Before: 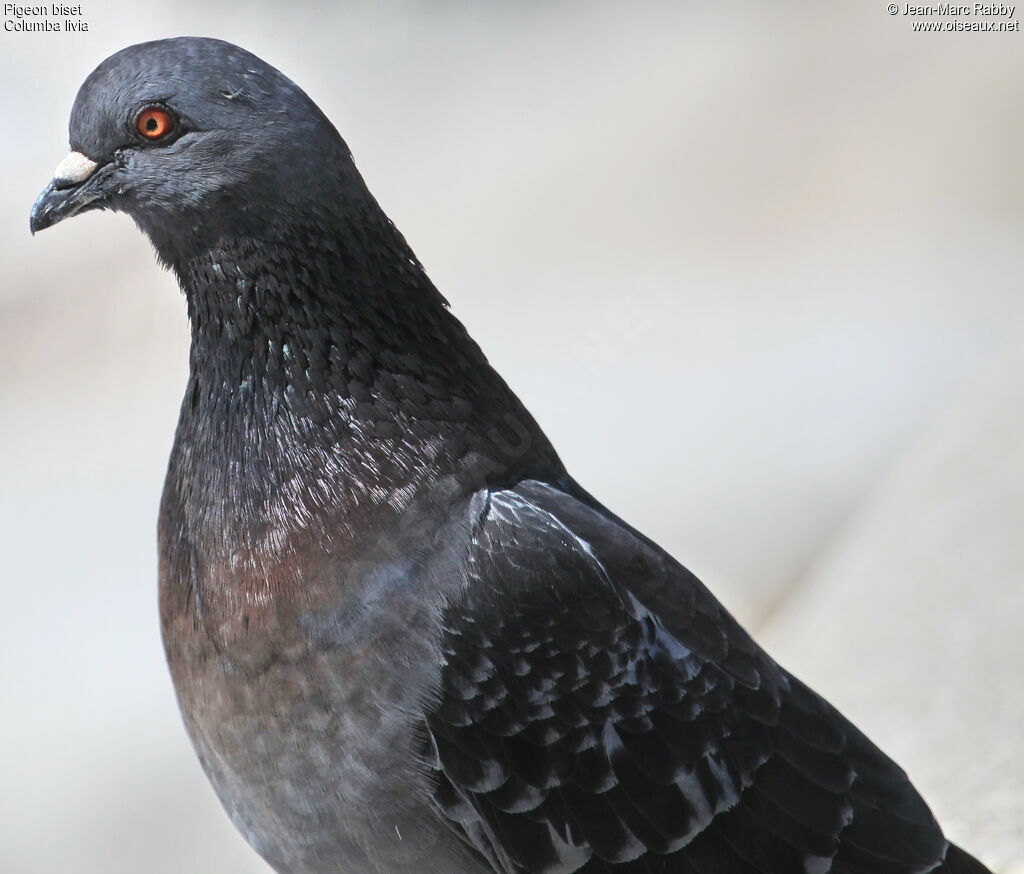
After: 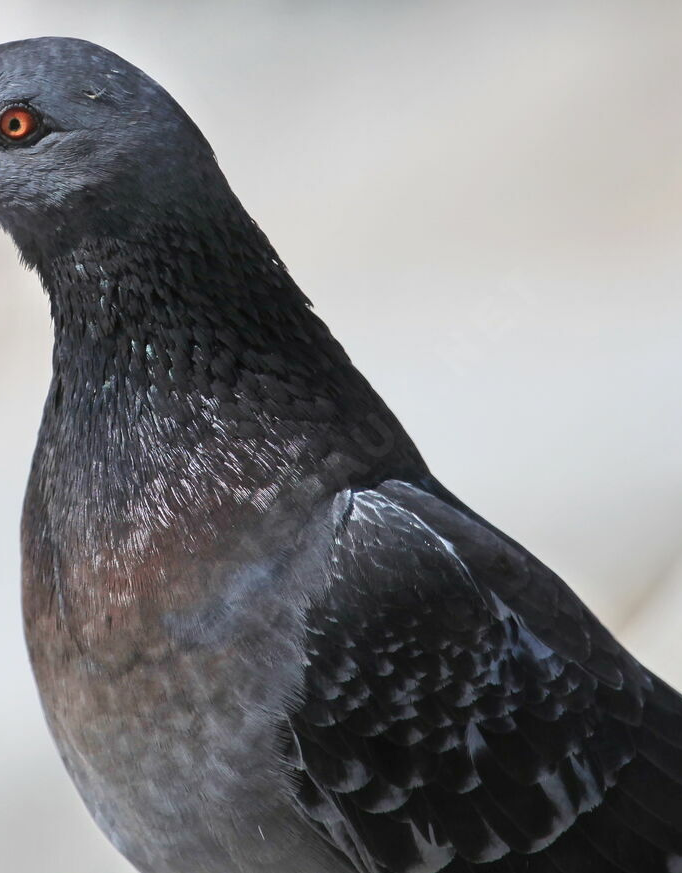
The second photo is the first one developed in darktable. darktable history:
exposure: black level correction 0.002, exposure -0.105 EV, compensate highlight preservation false
crop and rotate: left 13.425%, right 19.938%
